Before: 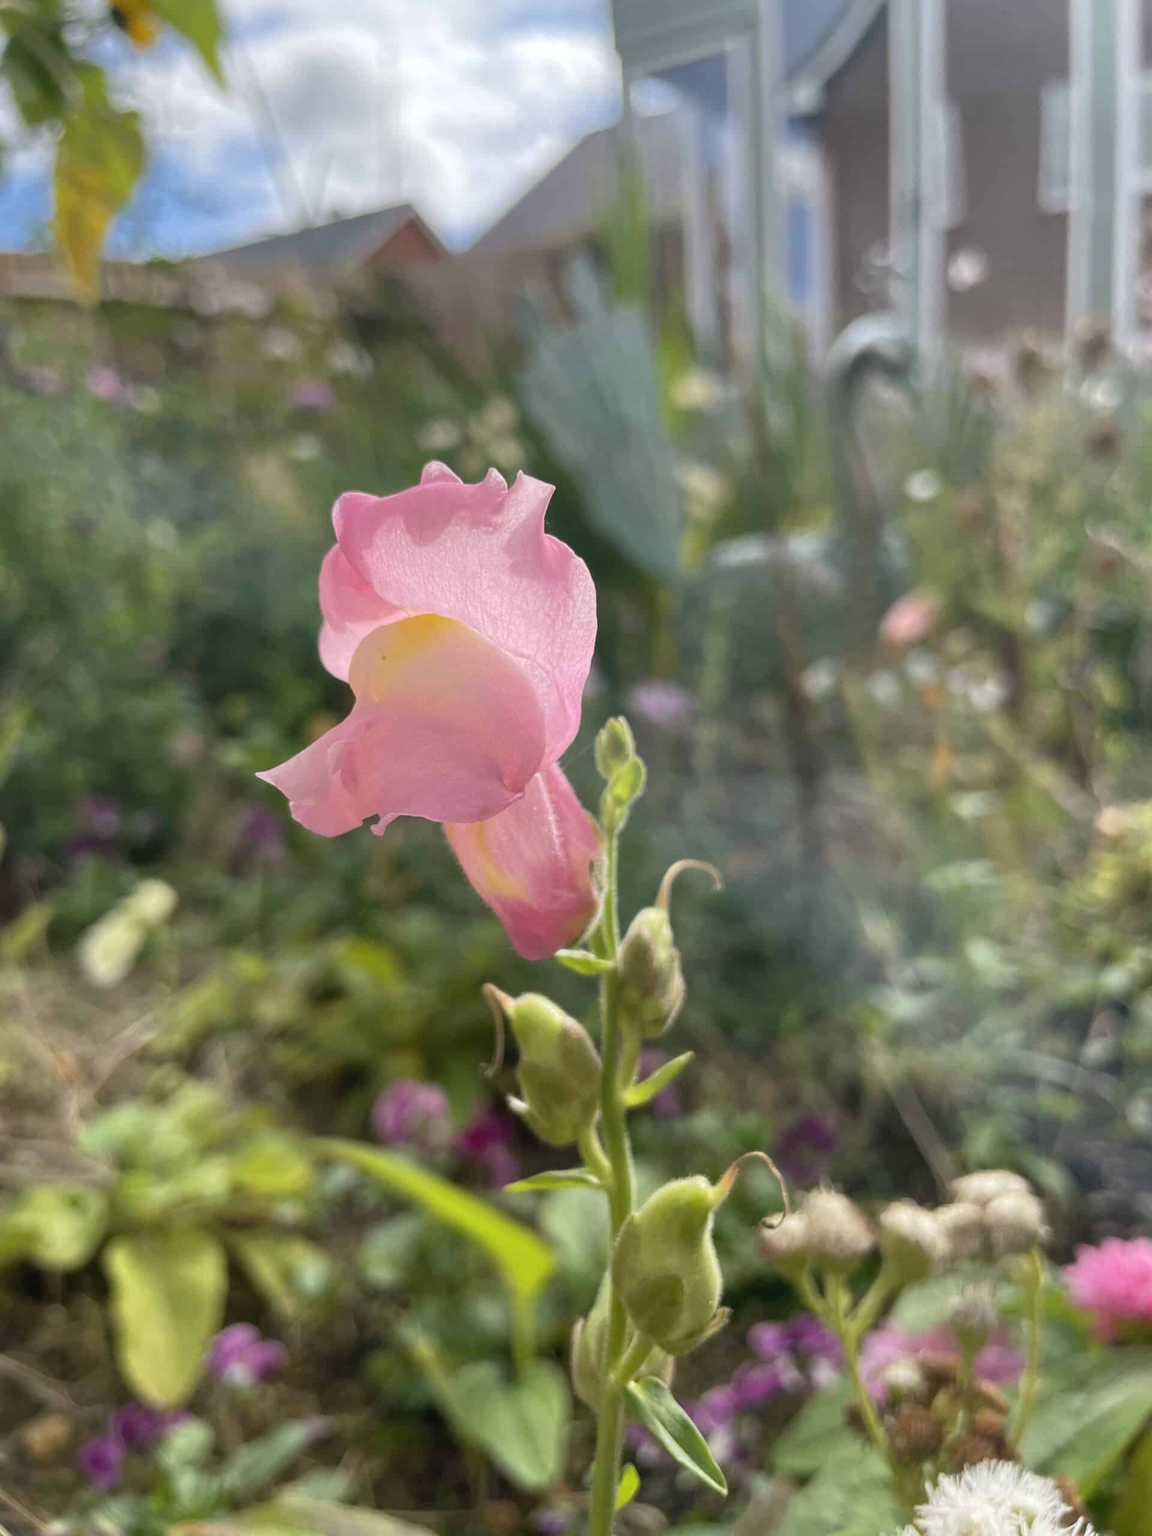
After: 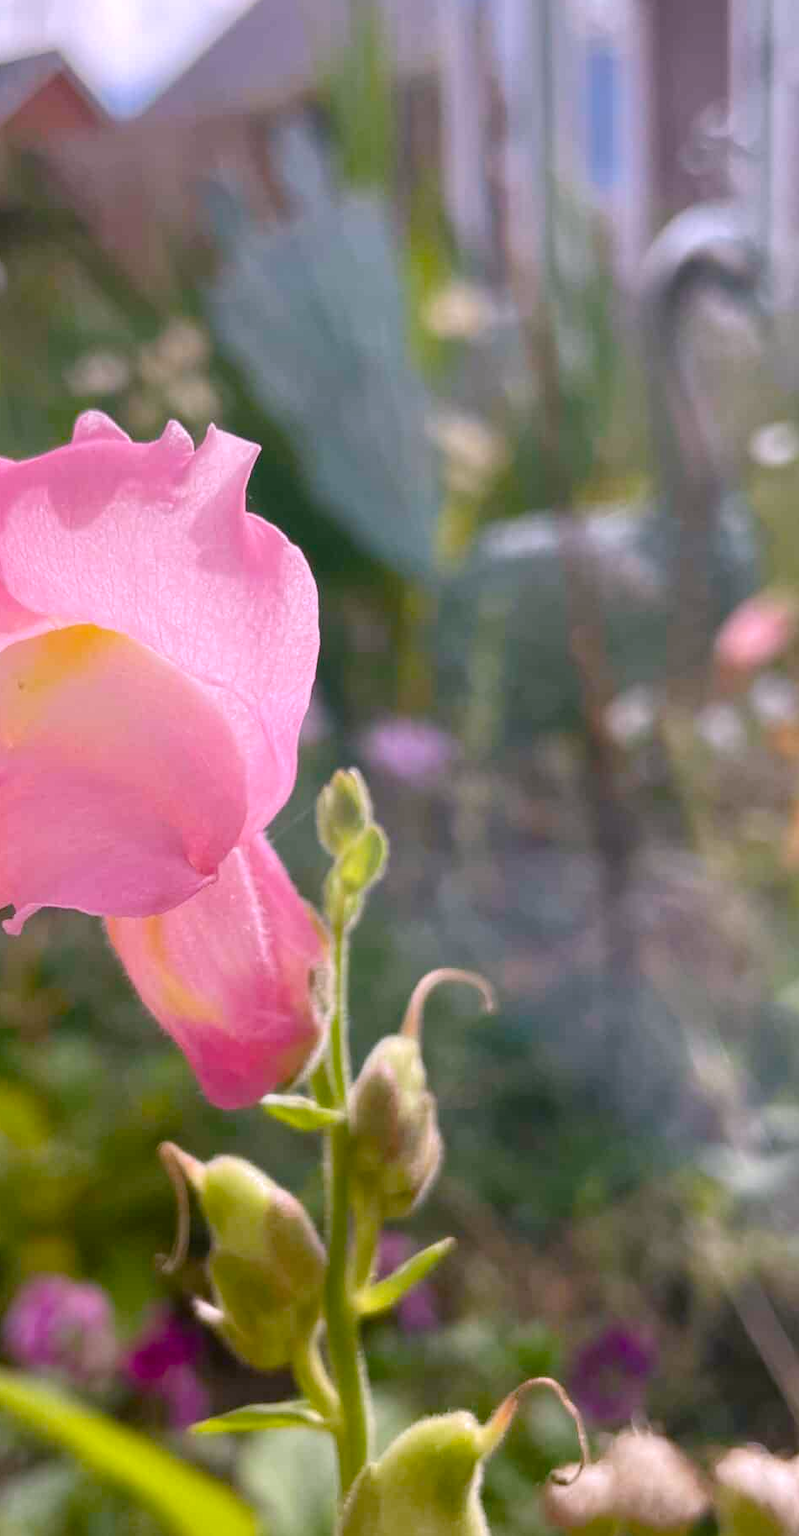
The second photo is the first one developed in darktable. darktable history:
color balance rgb: perceptual saturation grading › global saturation 20%, perceptual saturation grading › highlights -25%, perceptual saturation grading › shadows 25%
crop: left 32.075%, top 10.976%, right 18.355%, bottom 17.596%
white balance: red 1.066, blue 1.119
